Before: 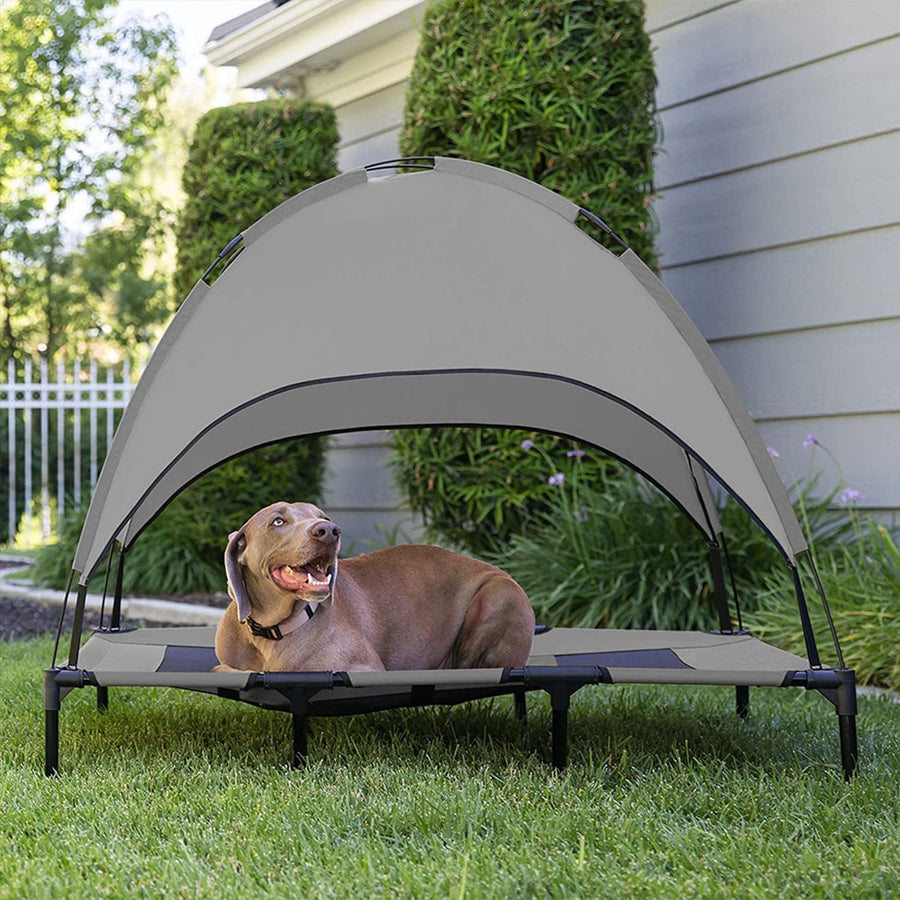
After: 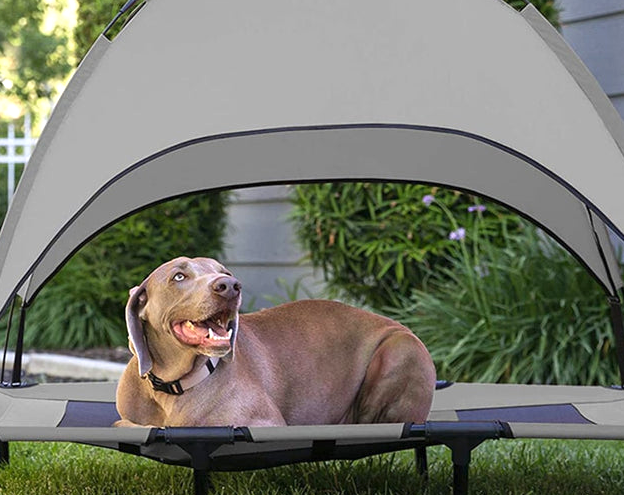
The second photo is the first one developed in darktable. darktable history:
crop: left 11.01%, top 27.265%, right 18.308%, bottom 16.962%
exposure: exposure 0.408 EV, compensate highlight preservation false
